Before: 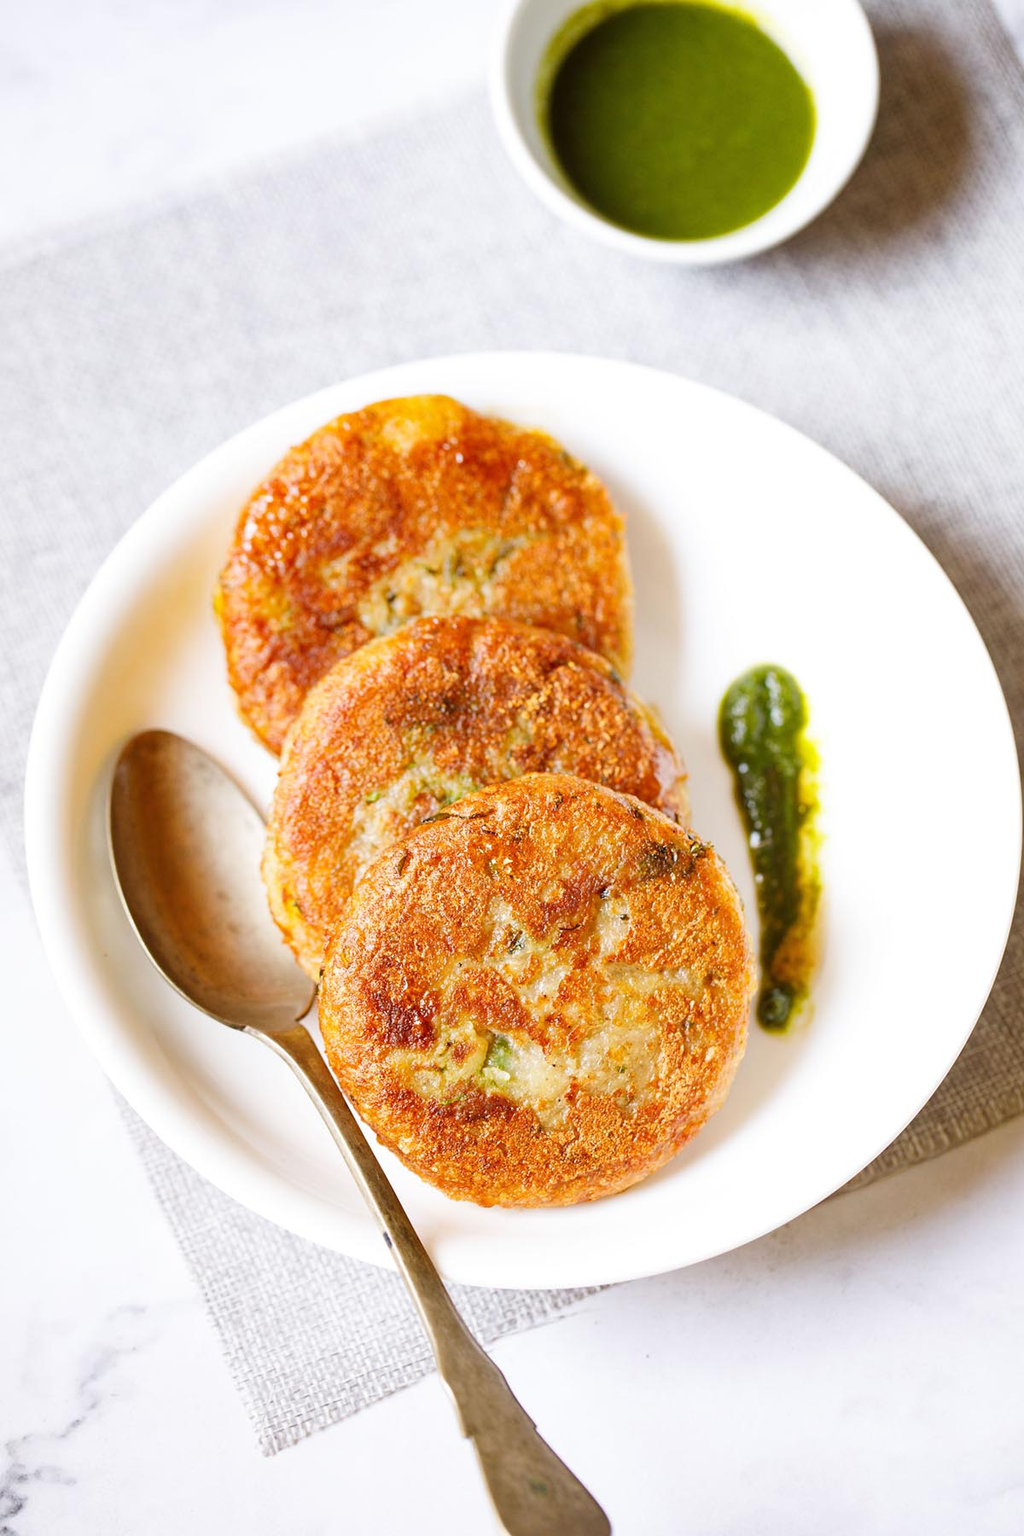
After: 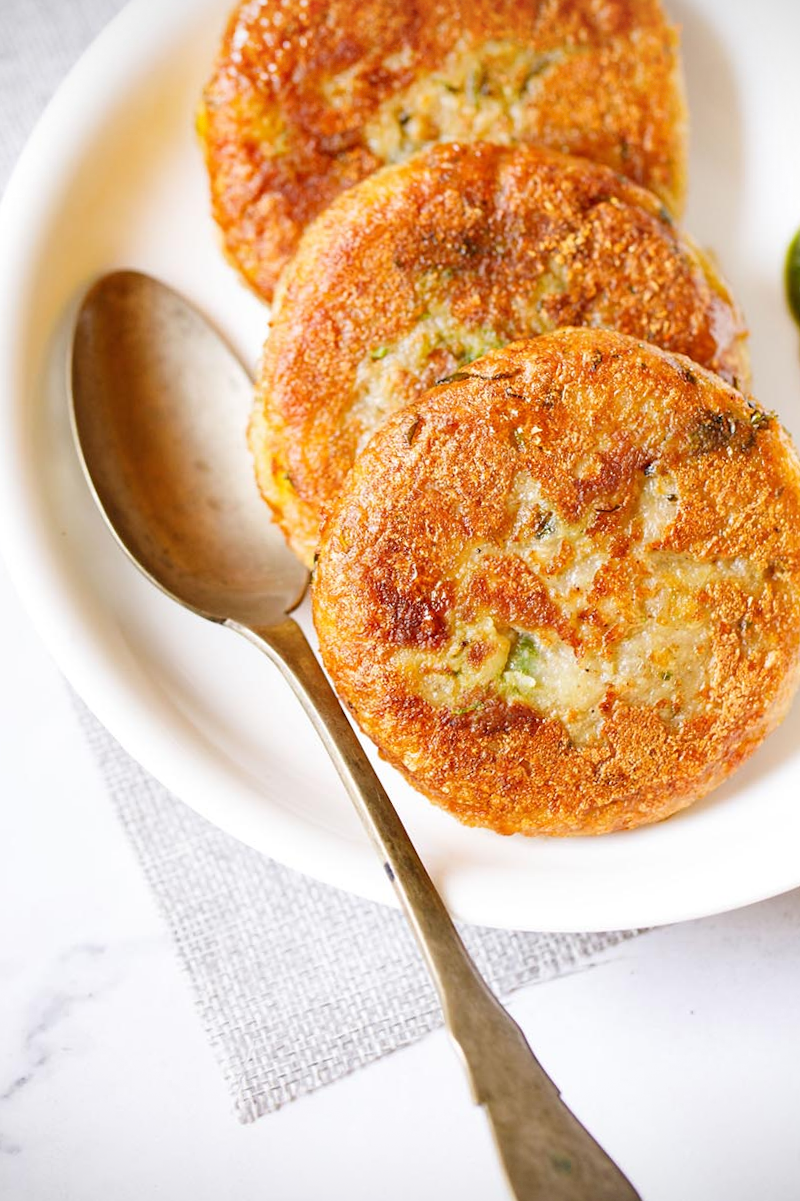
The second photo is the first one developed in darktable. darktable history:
vignetting: fall-off start 100%, fall-off radius 71%, brightness -0.434, saturation -0.2, width/height ratio 1.178, dithering 8-bit output, unbound false
crop and rotate: angle -0.82°, left 3.85%, top 31.828%, right 27.992%
